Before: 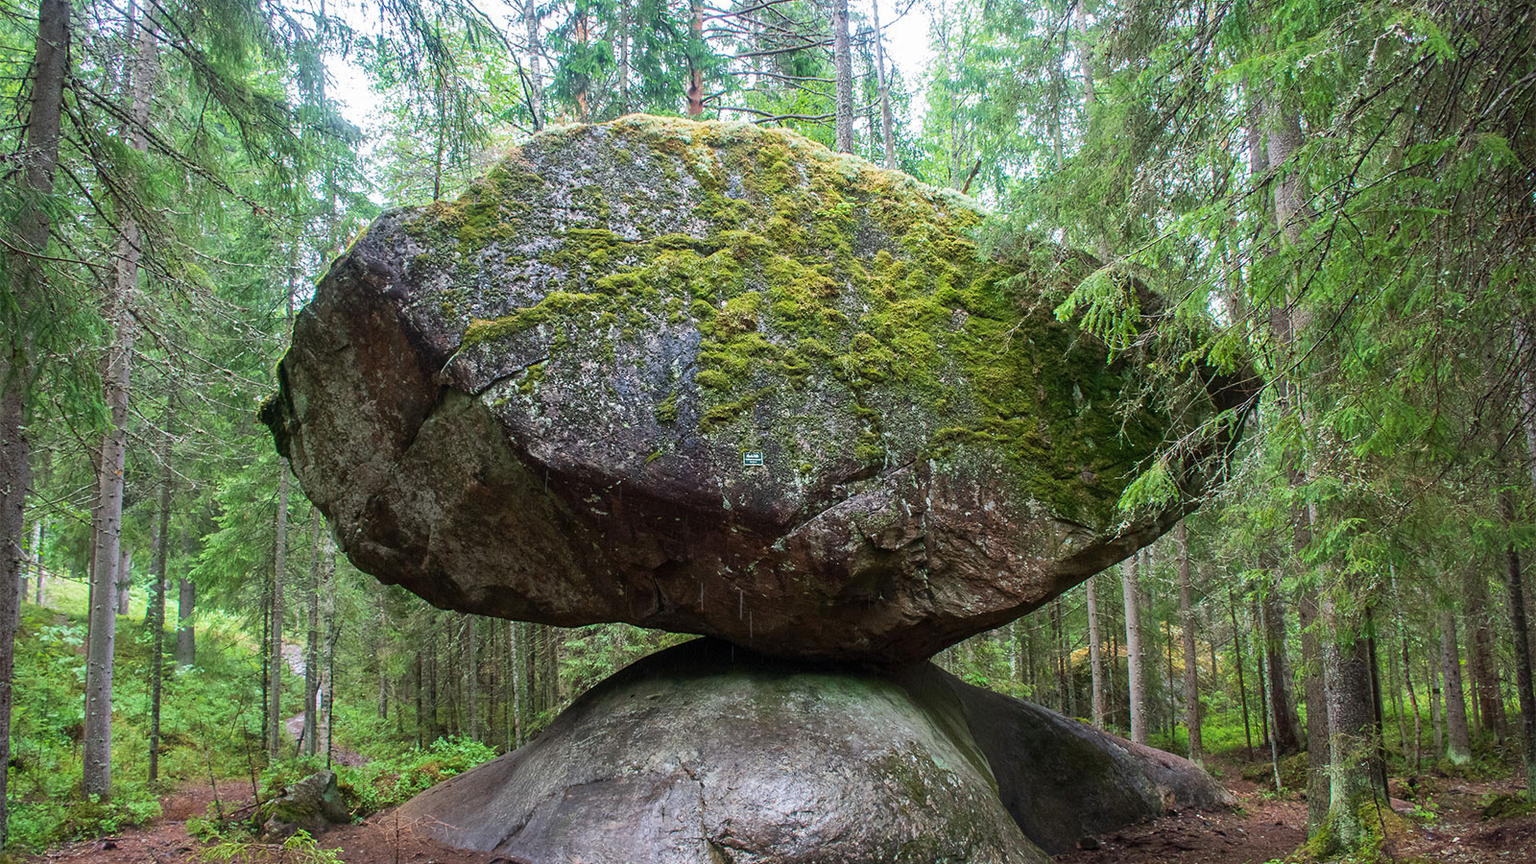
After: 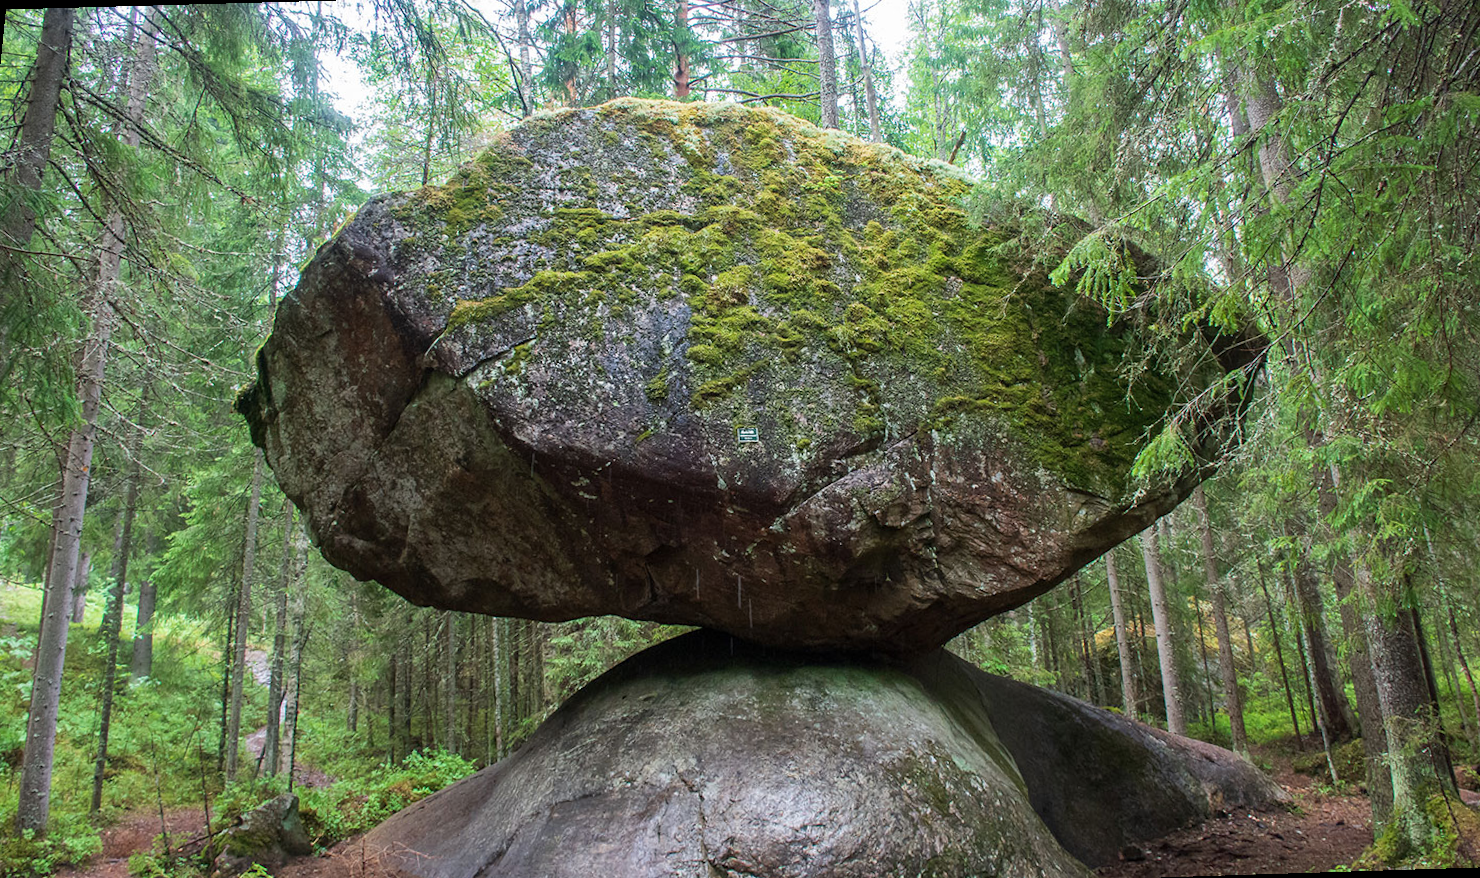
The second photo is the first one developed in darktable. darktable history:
rotate and perspective: rotation -1.68°, lens shift (vertical) -0.146, crop left 0.049, crop right 0.912, crop top 0.032, crop bottom 0.96
contrast brightness saturation: saturation -0.04
